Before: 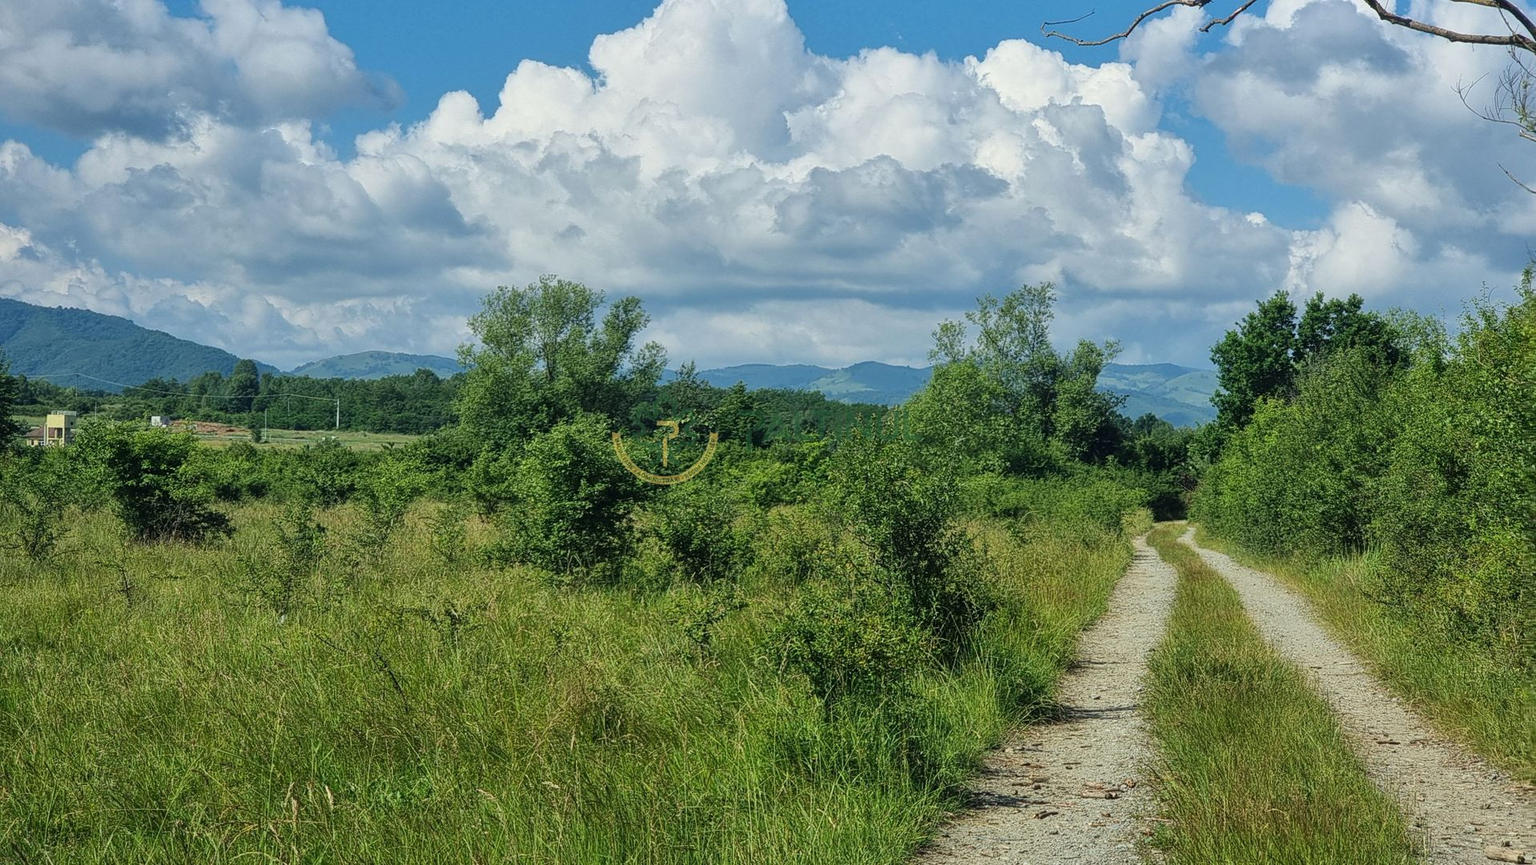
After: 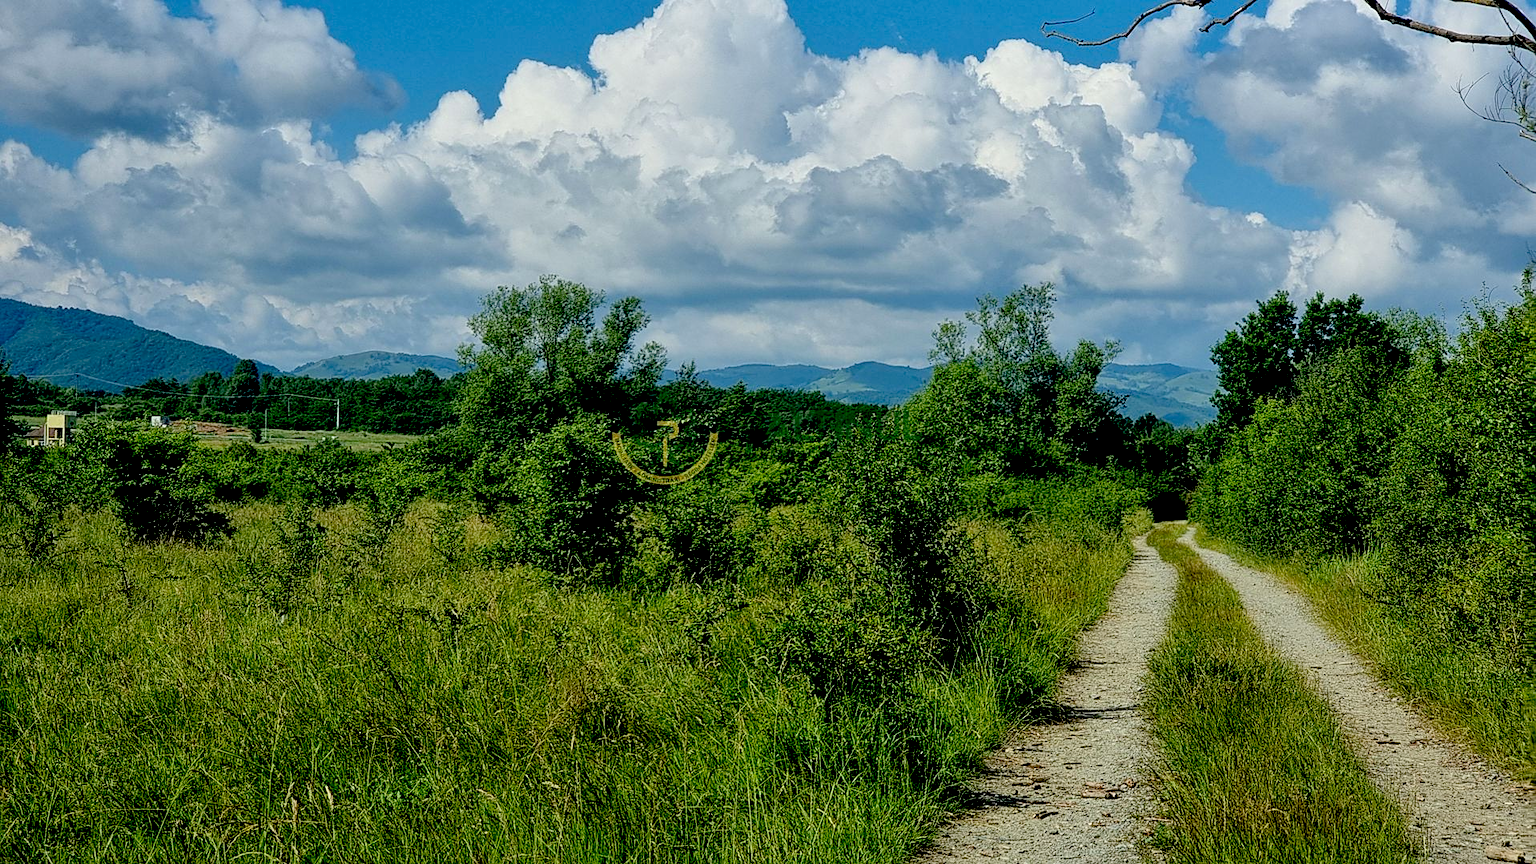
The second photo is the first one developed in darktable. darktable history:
exposure: black level correction 0.054, exposure -0.036 EV, compensate exposure bias true, compensate highlight preservation false
sharpen: amount 0.214
